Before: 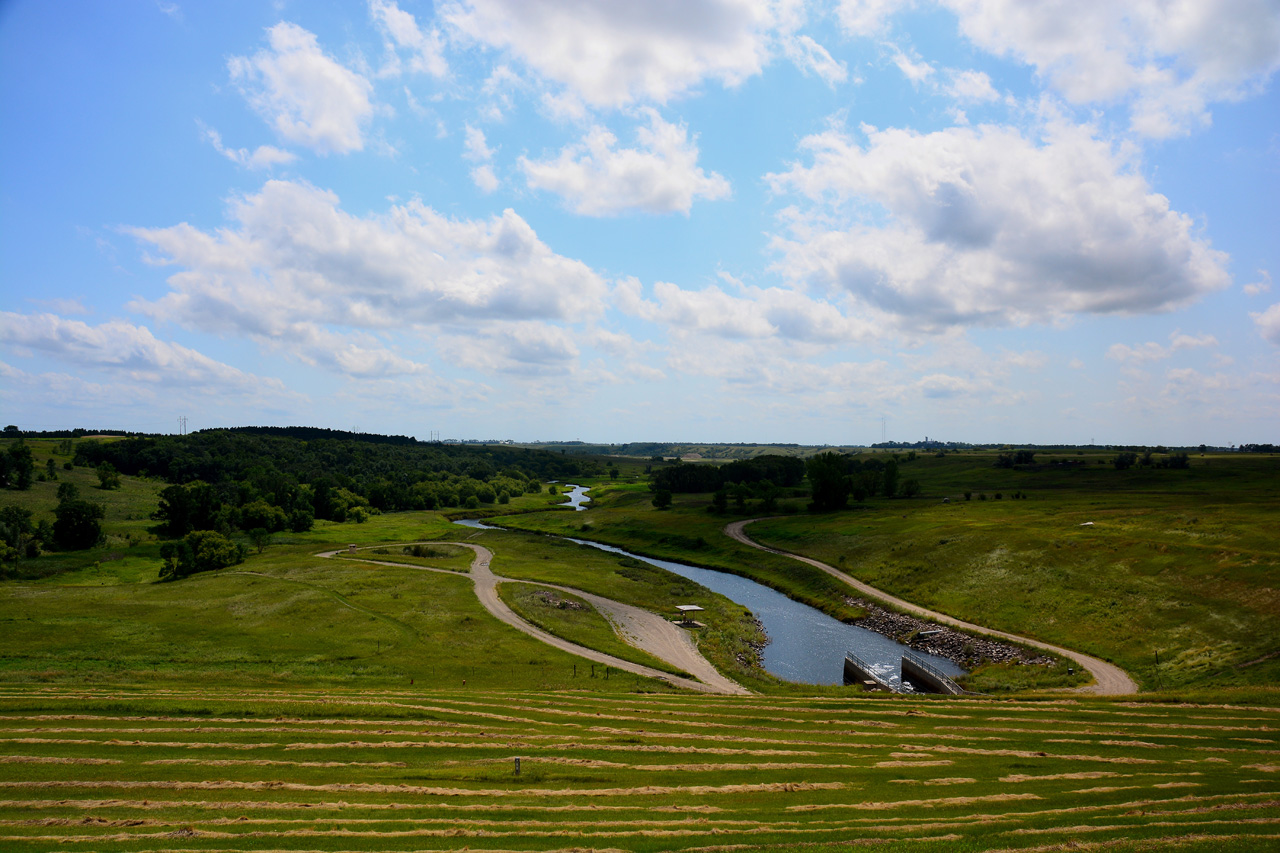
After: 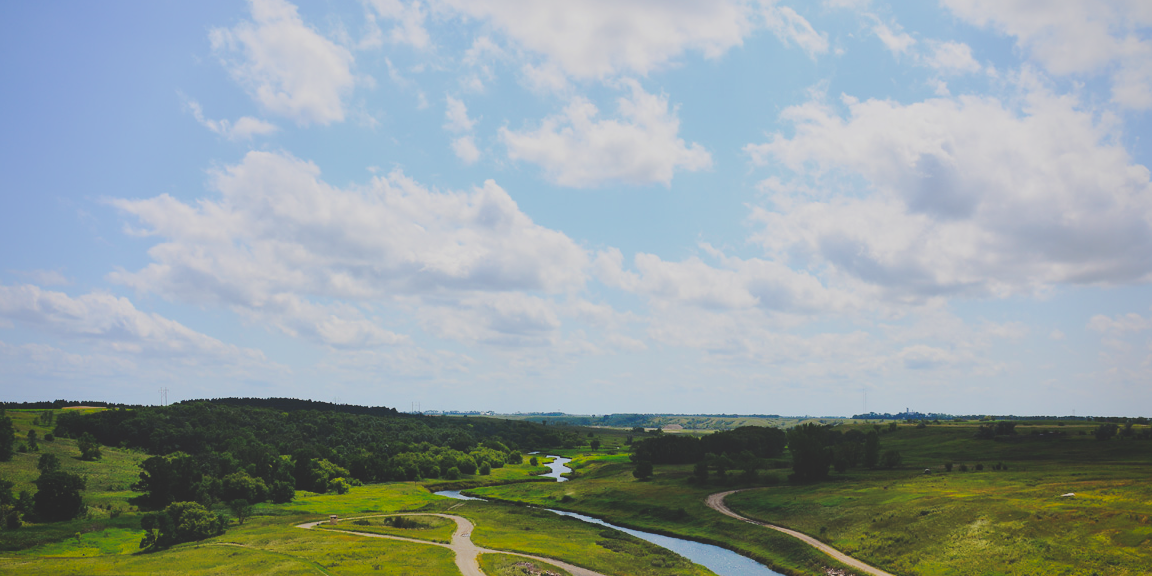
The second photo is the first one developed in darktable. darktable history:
crop: left 1.509%, top 3.452%, right 7.696%, bottom 28.452%
local contrast: mode bilateral grid, contrast 20, coarseness 50, detail 132%, midtone range 0.2
vignetting: brightness -0.233, saturation 0.141
color balance rgb: linear chroma grading › global chroma 33.4%
exposure: black level correction -0.03, compensate highlight preservation false
filmic rgb: black relative exposure -6.59 EV, white relative exposure 4.71 EV, hardness 3.13, contrast 0.805
tone curve: curves: ch0 [(0, 0) (0.003, 0.076) (0.011, 0.081) (0.025, 0.084) (0.044, 0.092) (0.069, 0.1) (0.1, 0.117) (0.136, 0.144) (0.177, 0.186) (0.224, 0.237) (0.277, 0.306) (0.335, 0.39) (0.399, 0.494) (0.468, 0.574) (0.543, 0.666) (0.623, 0.722) (0.709, 0.79) (0.801, 0.855) (0.898, 0.926) (1, 1)], preserve colors none
